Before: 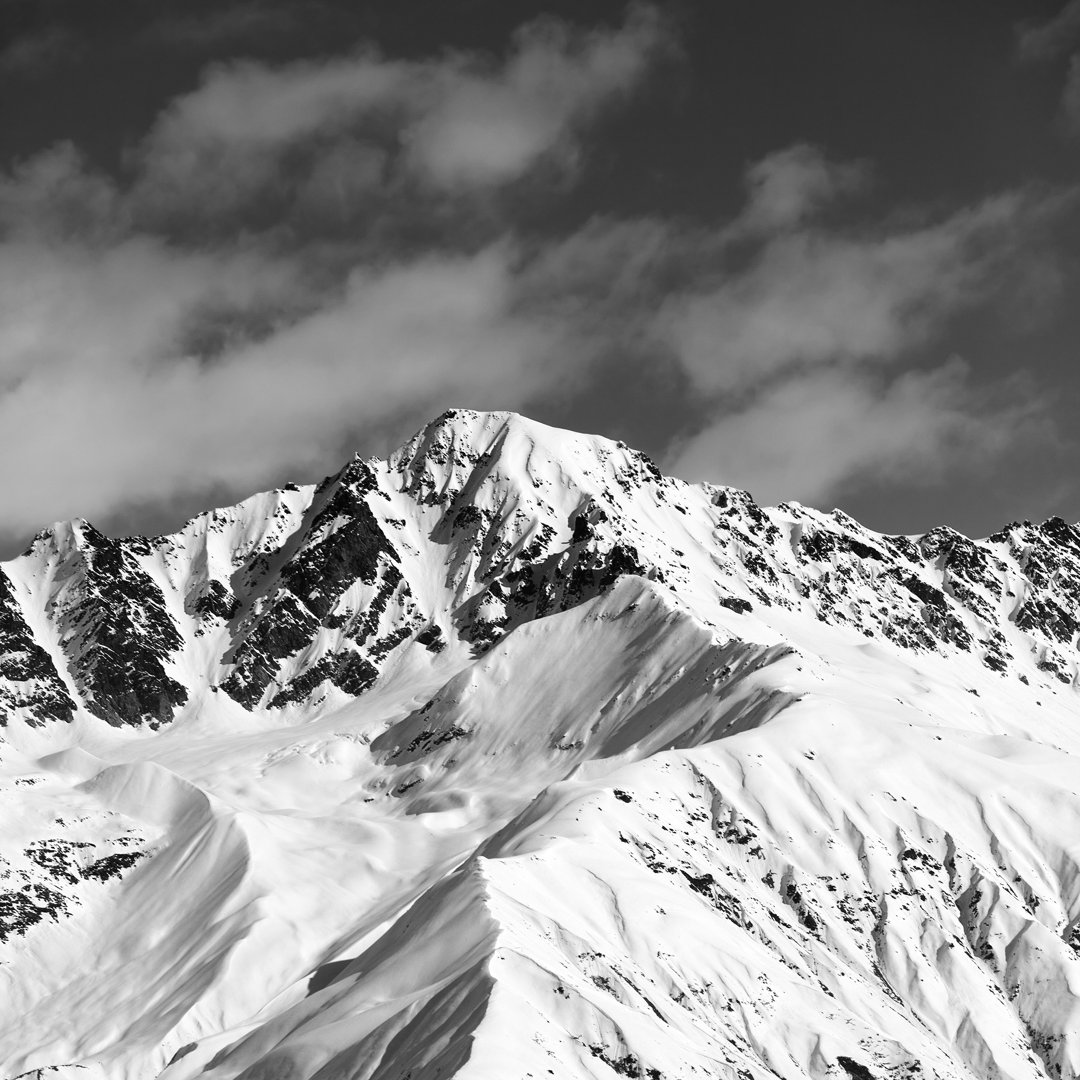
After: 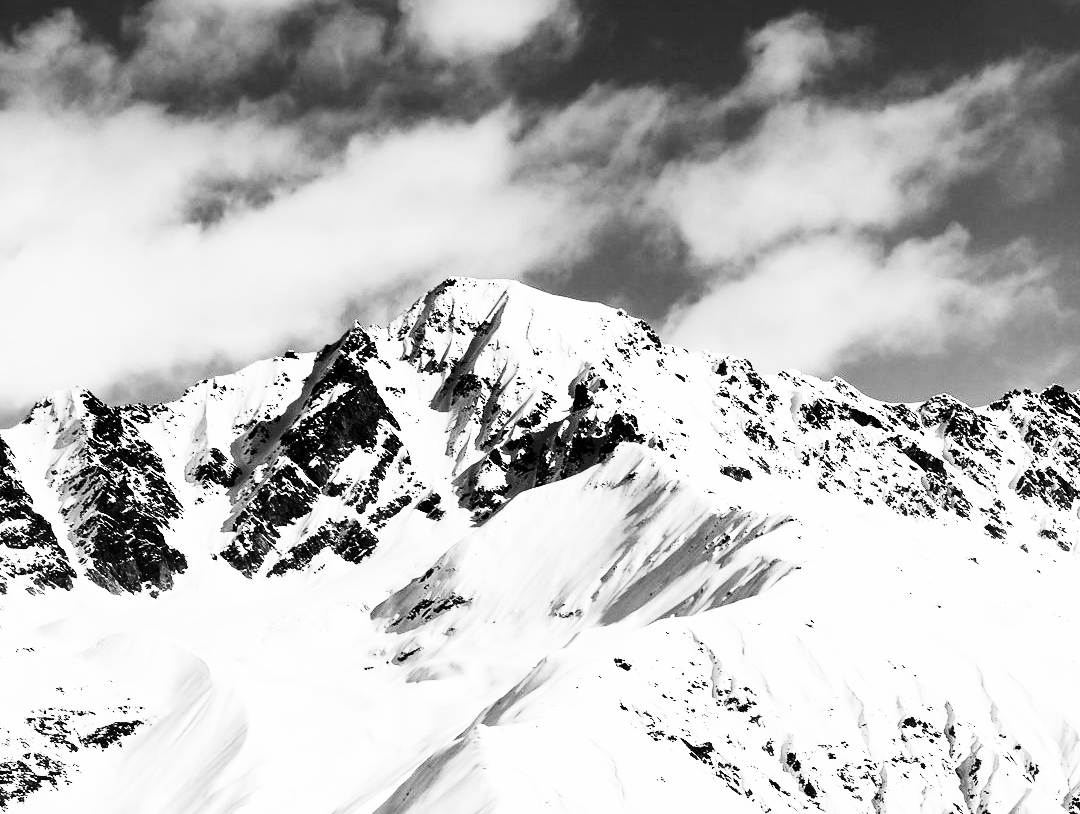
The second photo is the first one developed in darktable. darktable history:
exposure: black level correction 0, exposure 1.001 EV, compensate highlight preservation false
contrast brightness saturation: contrast 0.371, brightness 0.102
filmic rgb: black relative exposure -8.02 EV, white relative exposure 4.01 EV, hardness 4.13, contrast 1.359
crop and rotate: top 12.307%, bottom 12.298%
